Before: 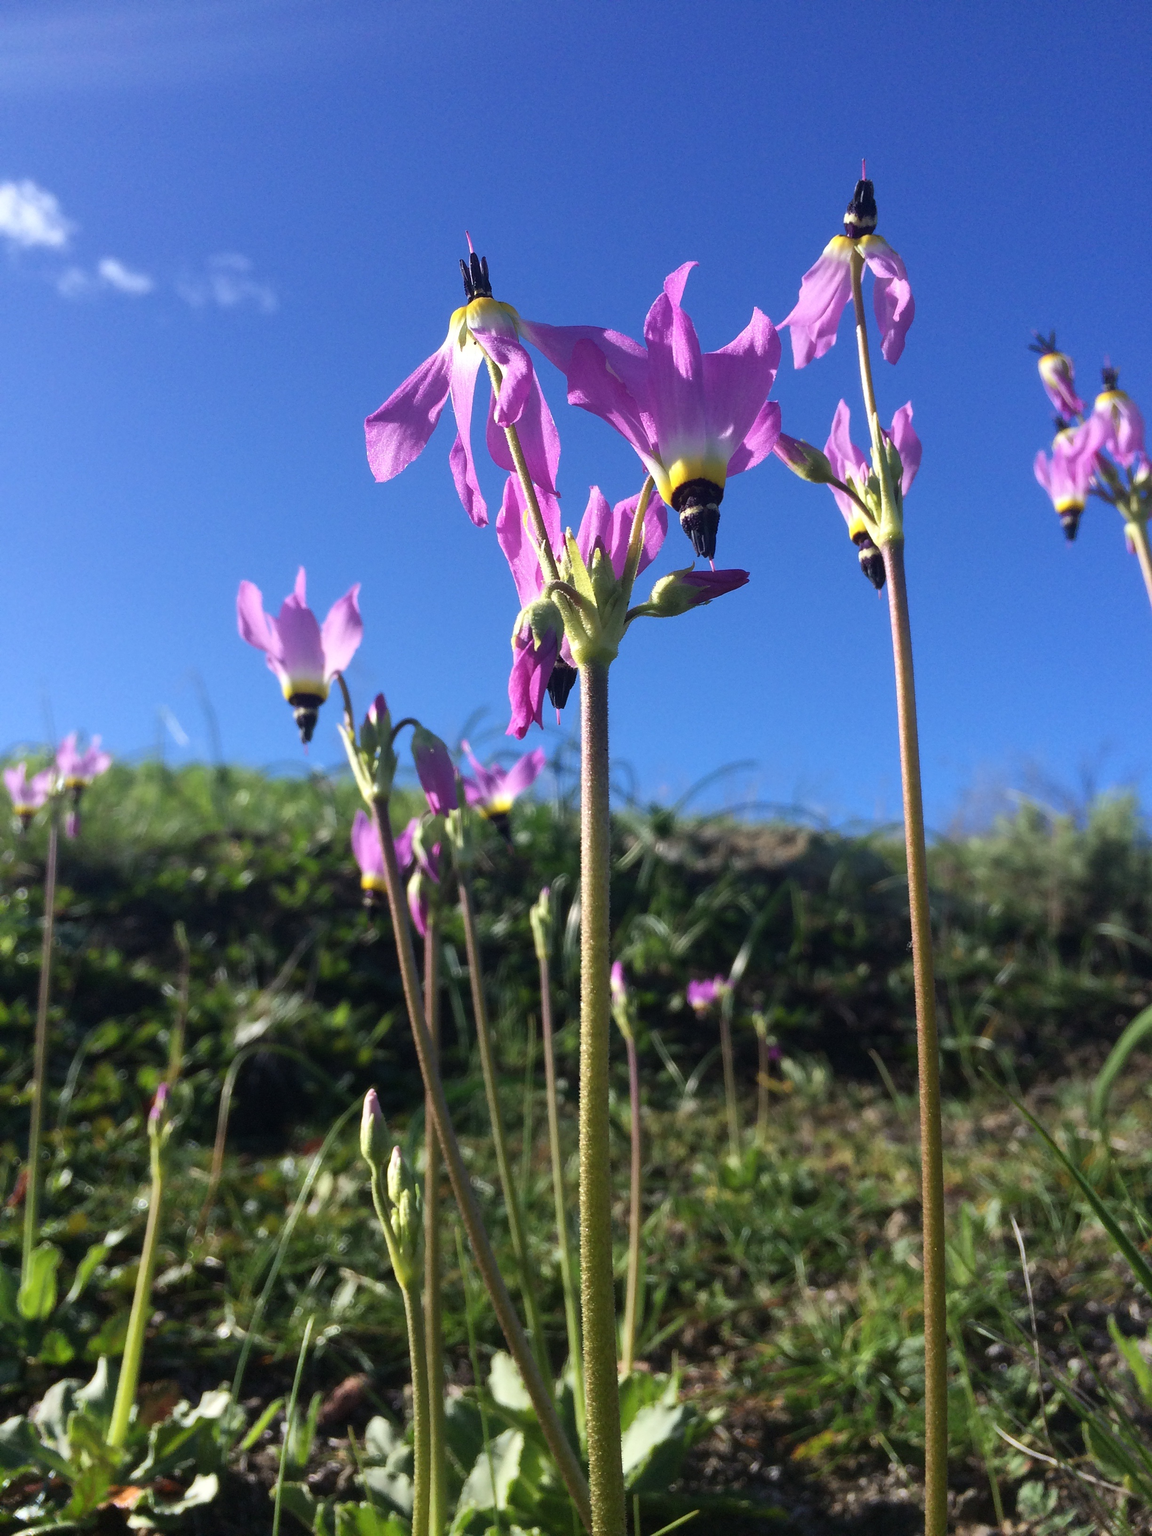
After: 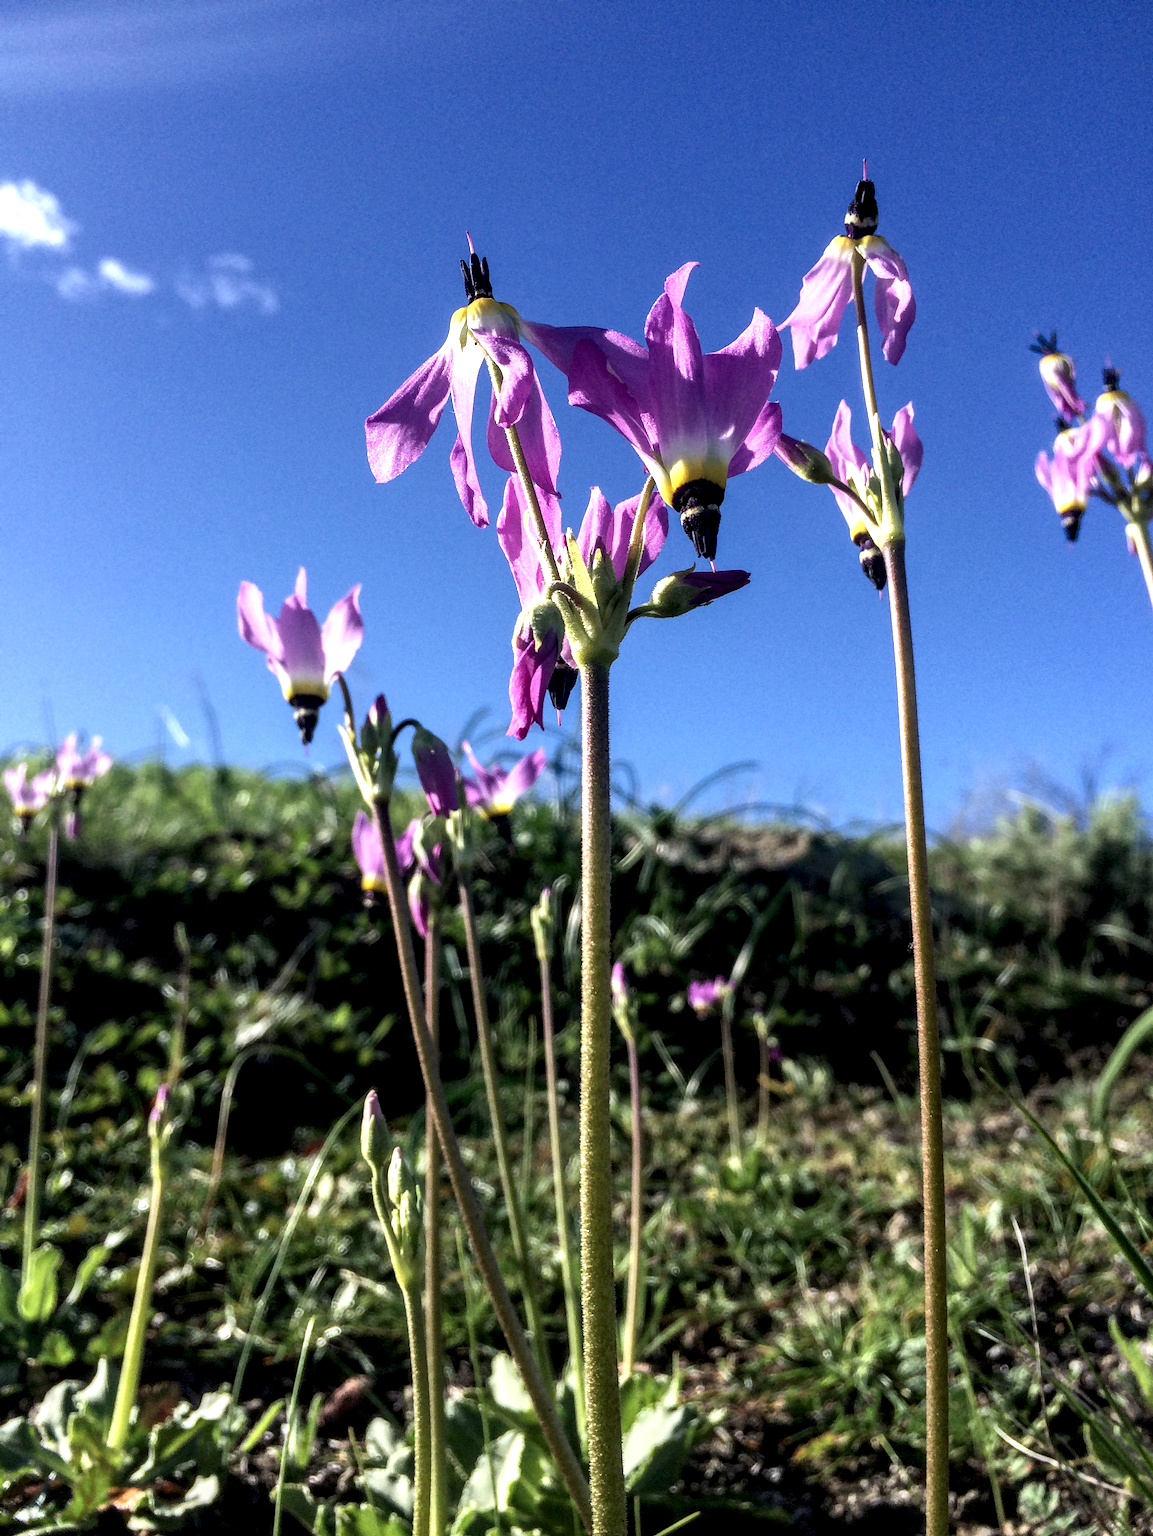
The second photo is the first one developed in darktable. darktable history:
crop: bottom 0.071%
white balance: red 1, blue 1
local contrast: highlights 20%, detail 197%
